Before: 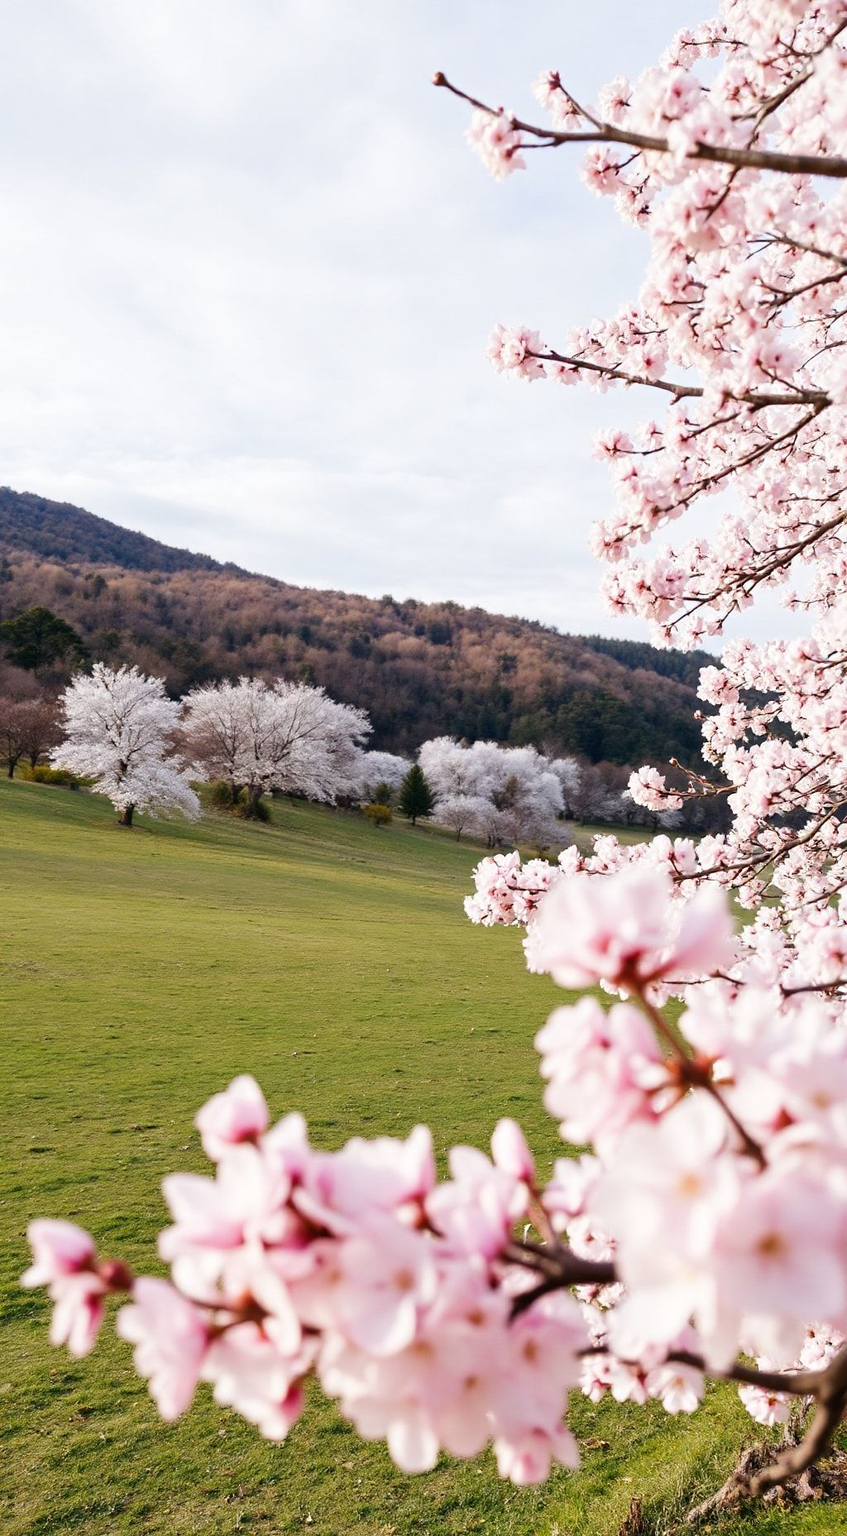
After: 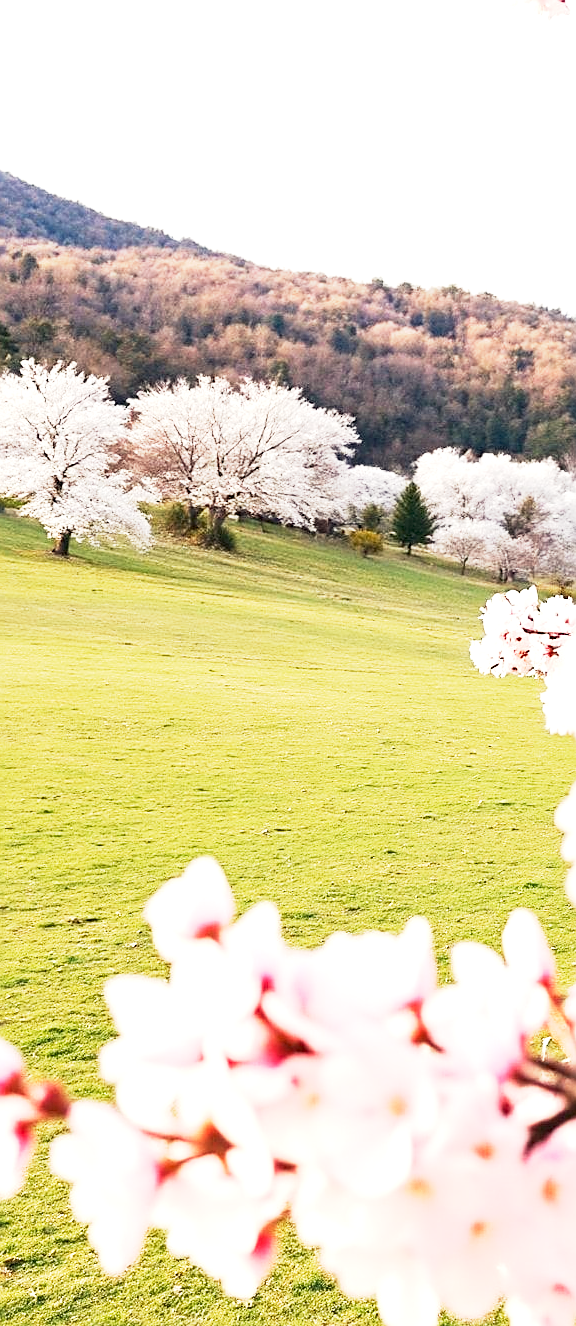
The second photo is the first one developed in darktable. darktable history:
crop: left 8.966%, top 23.852%, right 34.699%, bottom 4.703%
sharpen: on, module defaults
base curve: curves: ch0 [(0, 0) (0.088, 0.125) (0.176, 0.251) (0.354, 0.501) (0.613, 0.749) (1, 0.877)], preserve colors none
white balance: red 1.029, blue 0.92
exposure: black level correction 0, exposure 1.388 EV, compensate exposure bias true, compensate highlight preservation false
